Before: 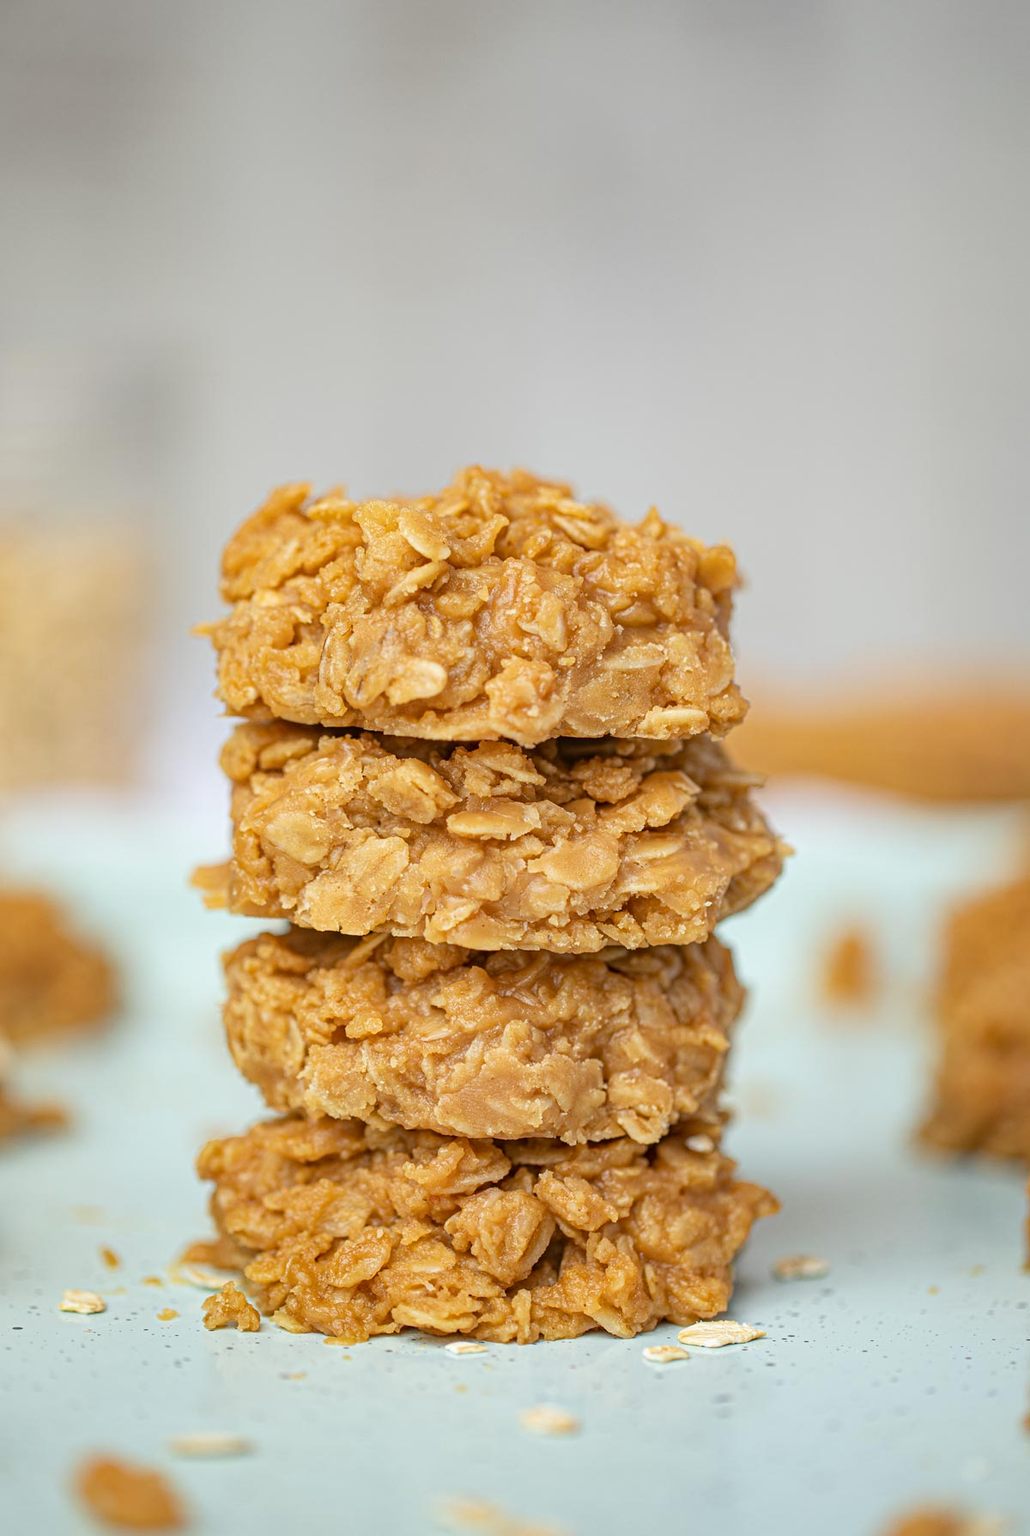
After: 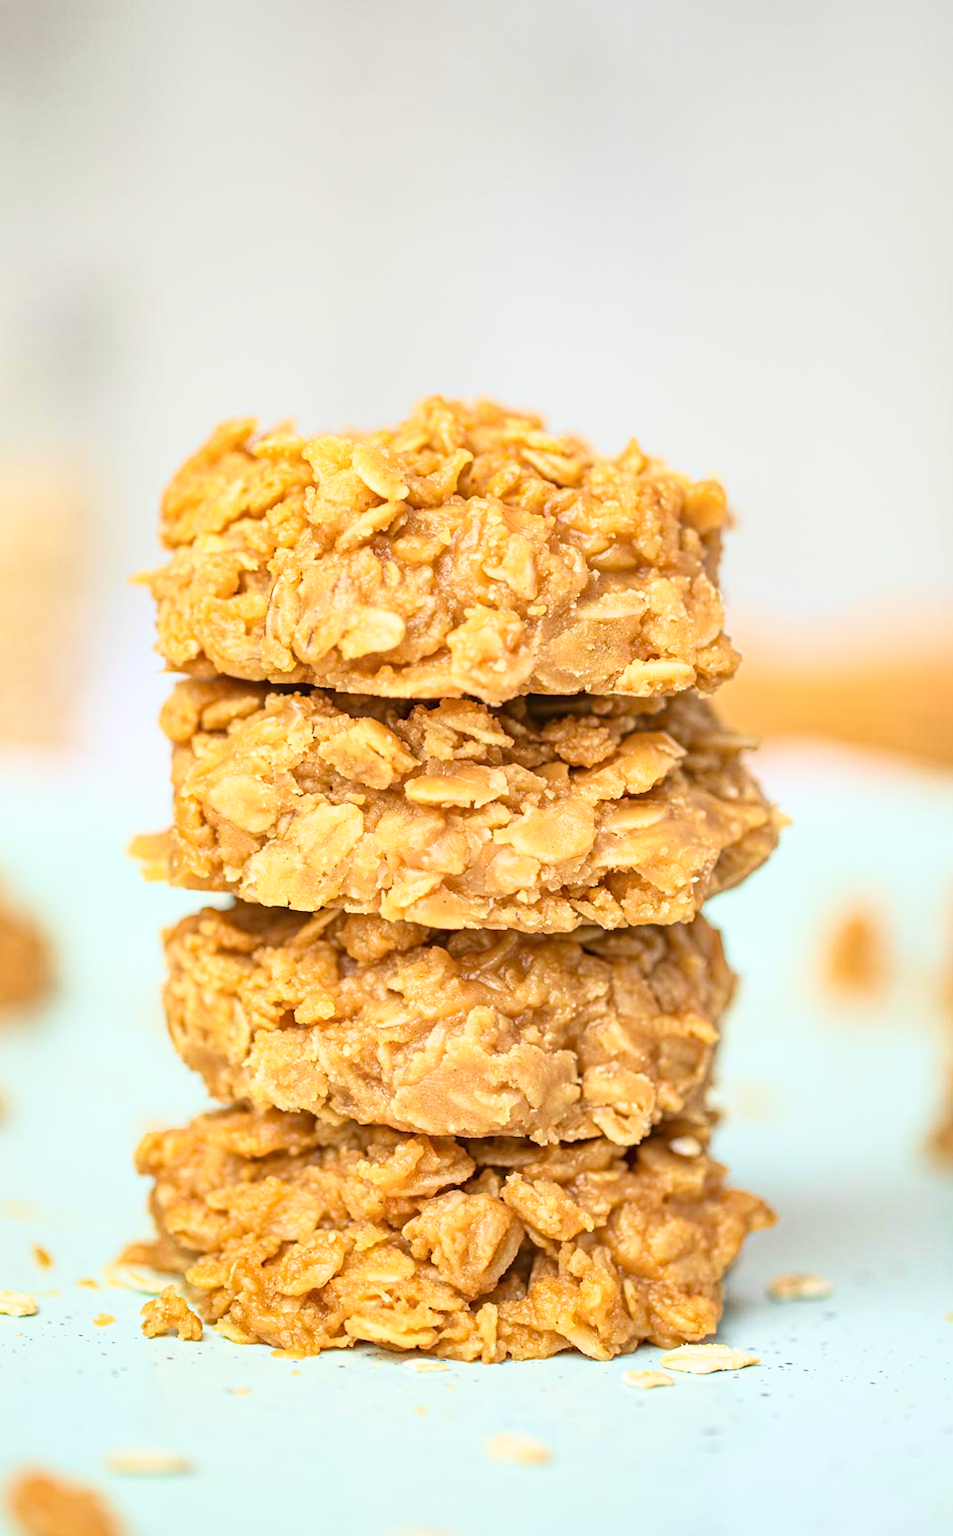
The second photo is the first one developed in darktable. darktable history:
base curve: curves: ch0 [(0, 0) (0.557, 0.834) (1, 1)]
crop: left 6.446%, top 8.188%, right 9.538%, bottom 3.548%
velvia: on, module defaults
rotate and perspective: lens shift (horizontal) -0.055, automatic cropping off
